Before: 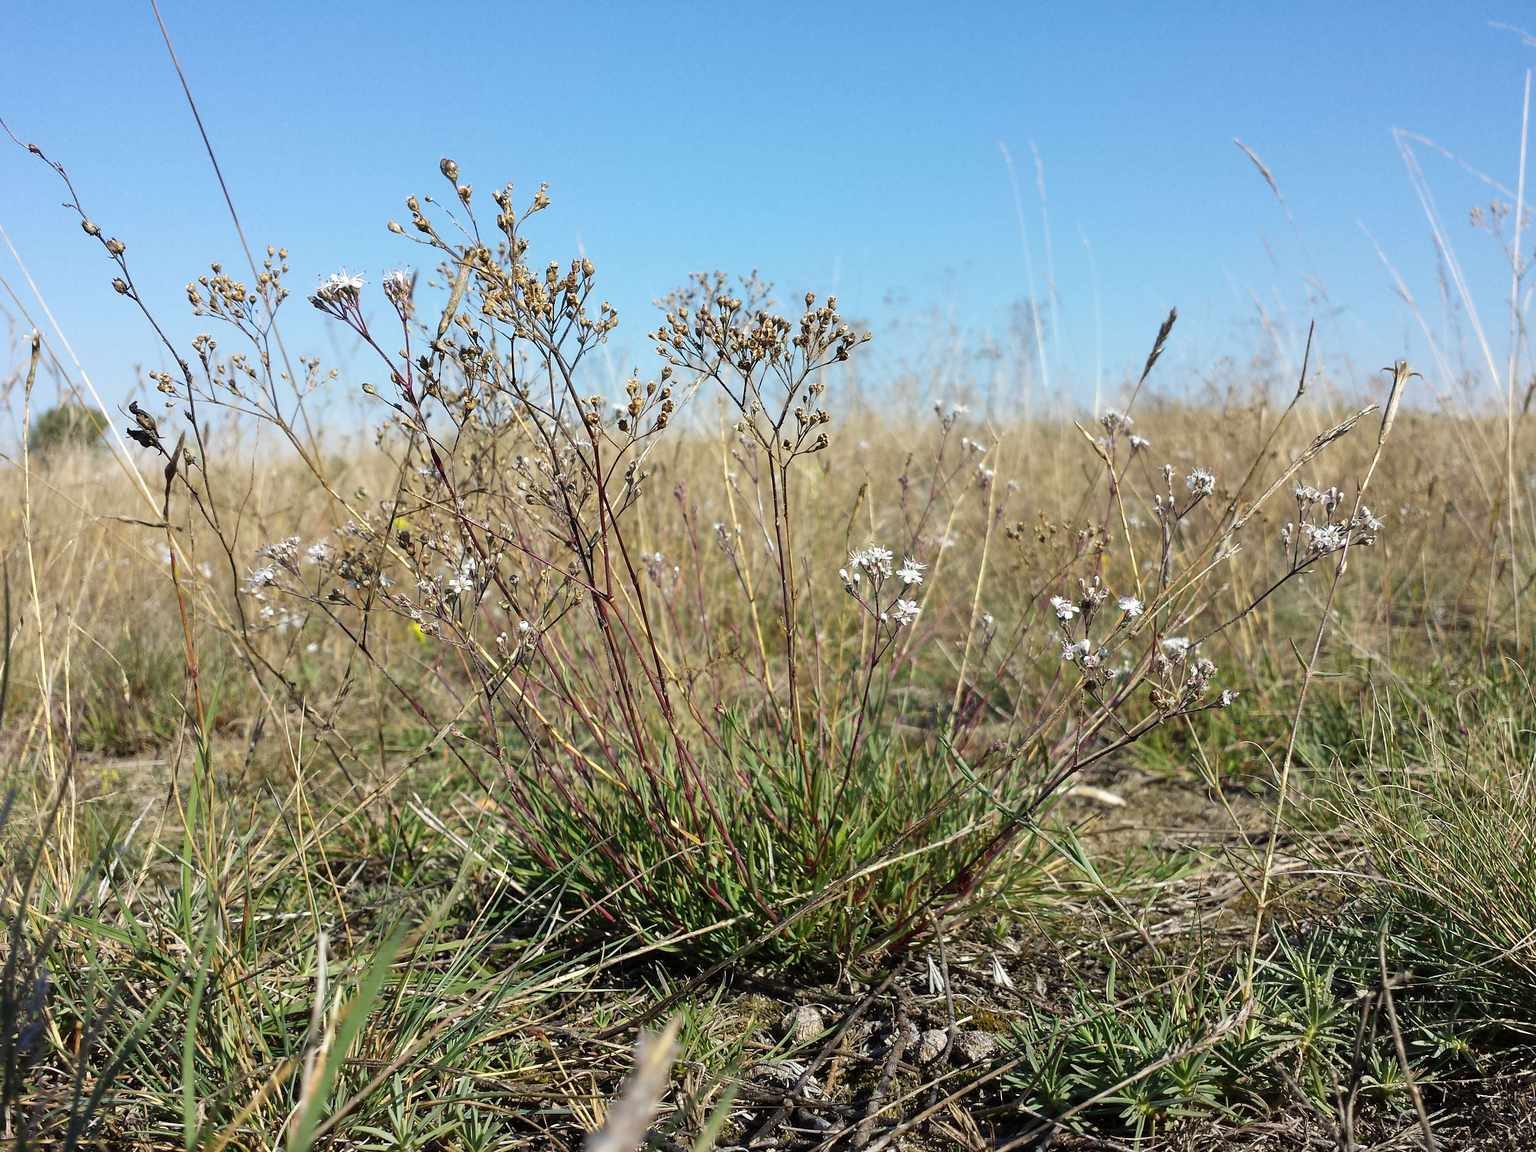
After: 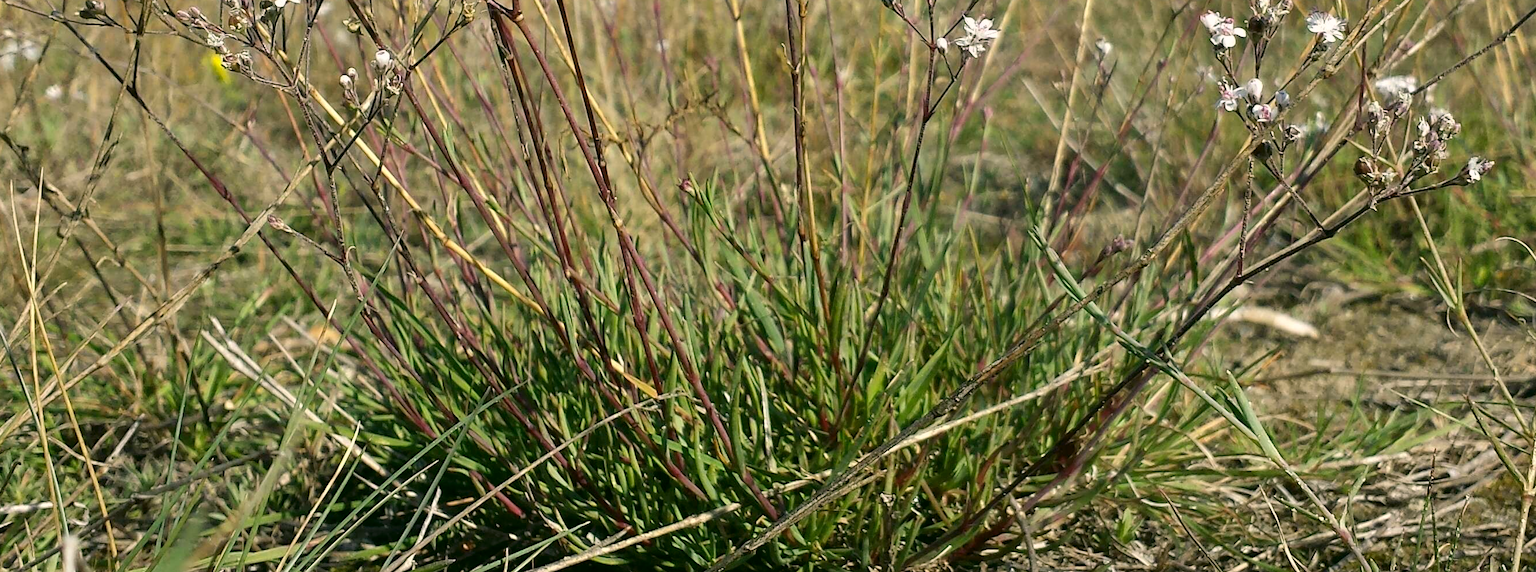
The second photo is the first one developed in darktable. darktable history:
crop: left 18.091%, top 51.13%, right 17.525%, bottom 16.85%
color correction: highlights a* 4.02, highlights b* 4.98, shadows a* -7.55, shadows b* 4.98
